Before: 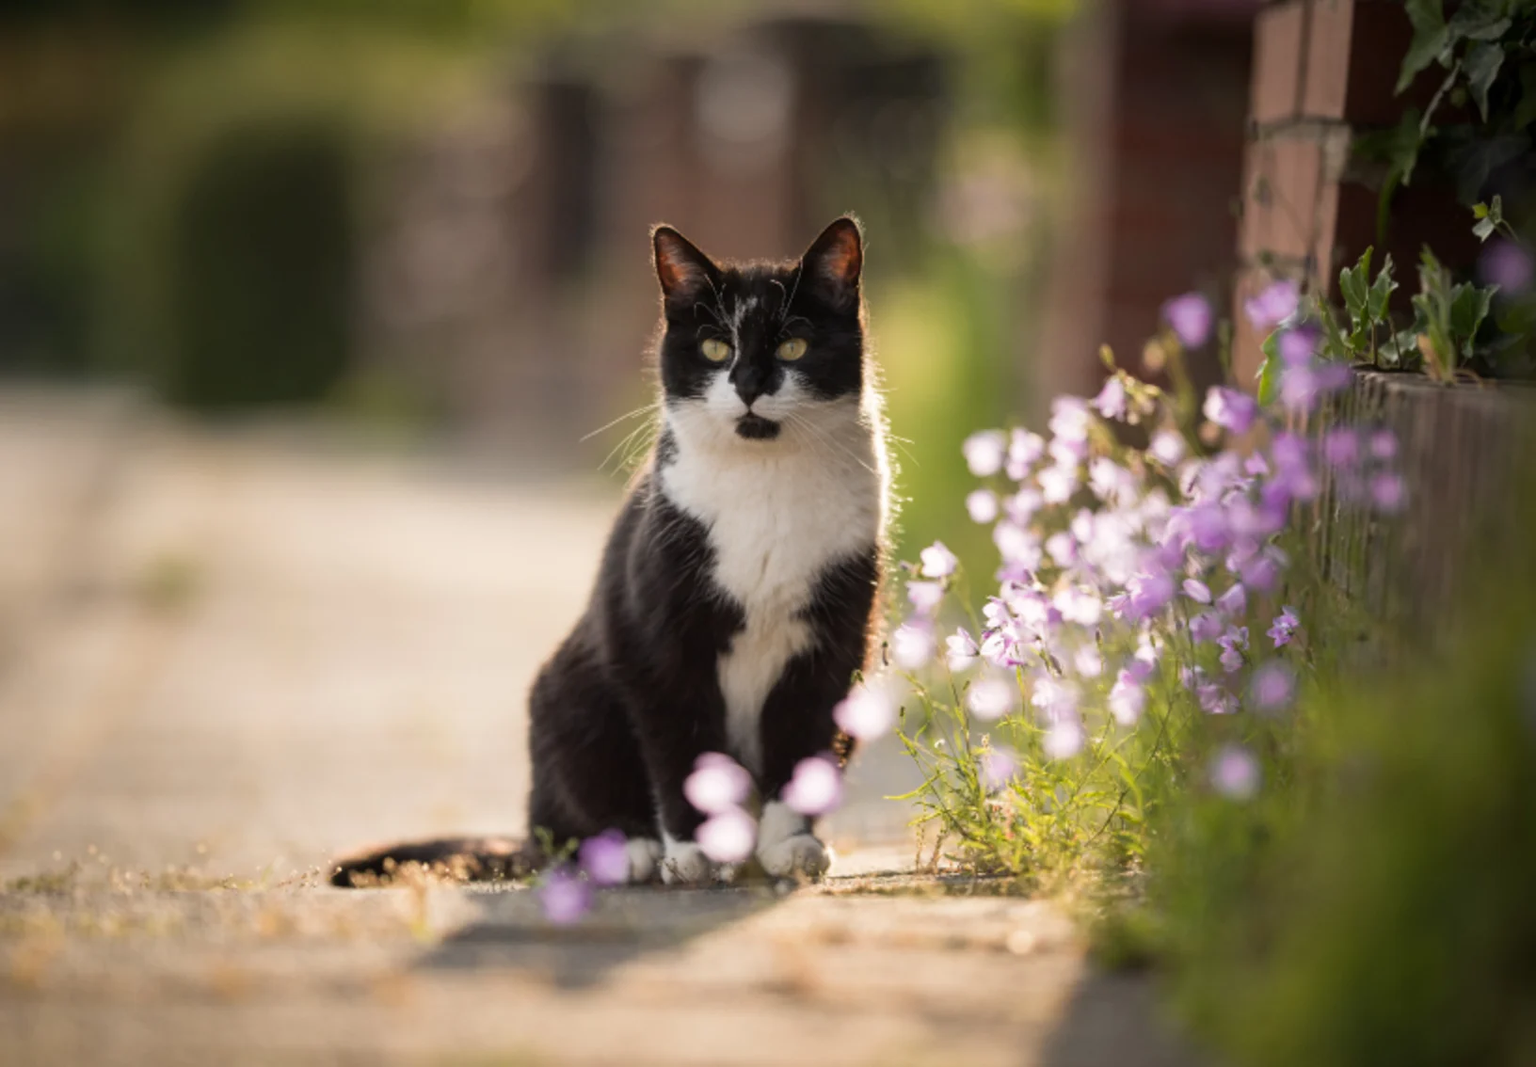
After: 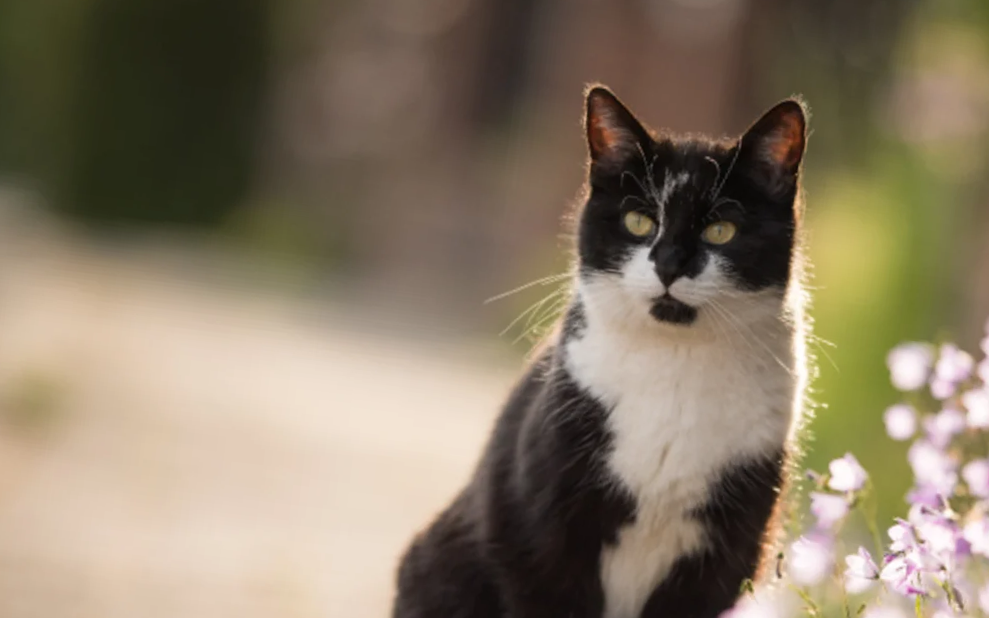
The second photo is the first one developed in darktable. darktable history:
crop and rotate: angle -6.76°, left 2.21%, top 6.605%, right 27.335%, bottom 30.013%
